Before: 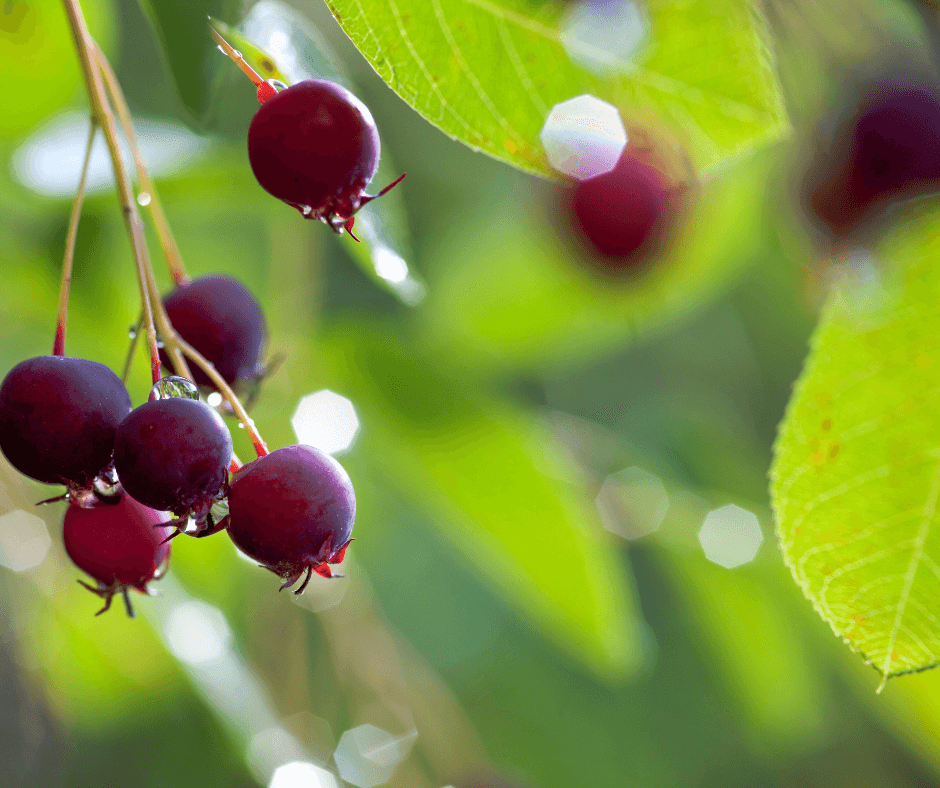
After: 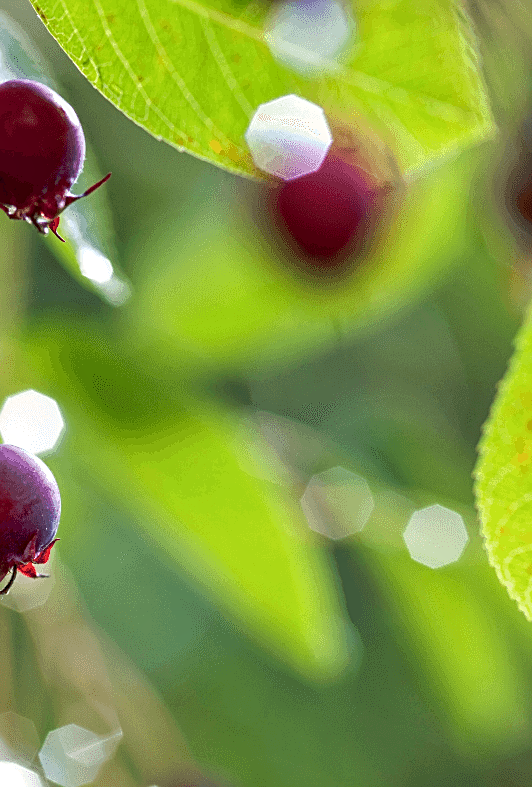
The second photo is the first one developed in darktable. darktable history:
local contrast: on, module defaults
sharpen: amount 0.55
contrast equalizer: octaves 7, y [[0.6 ×6], [0.55 ×6], [0 ×6], [0 ×6], [0 ×6]], mix 0.15
crop: left 31.458%, top 0%, right 11.876%
white balance: red 1.009, blue 0.985
